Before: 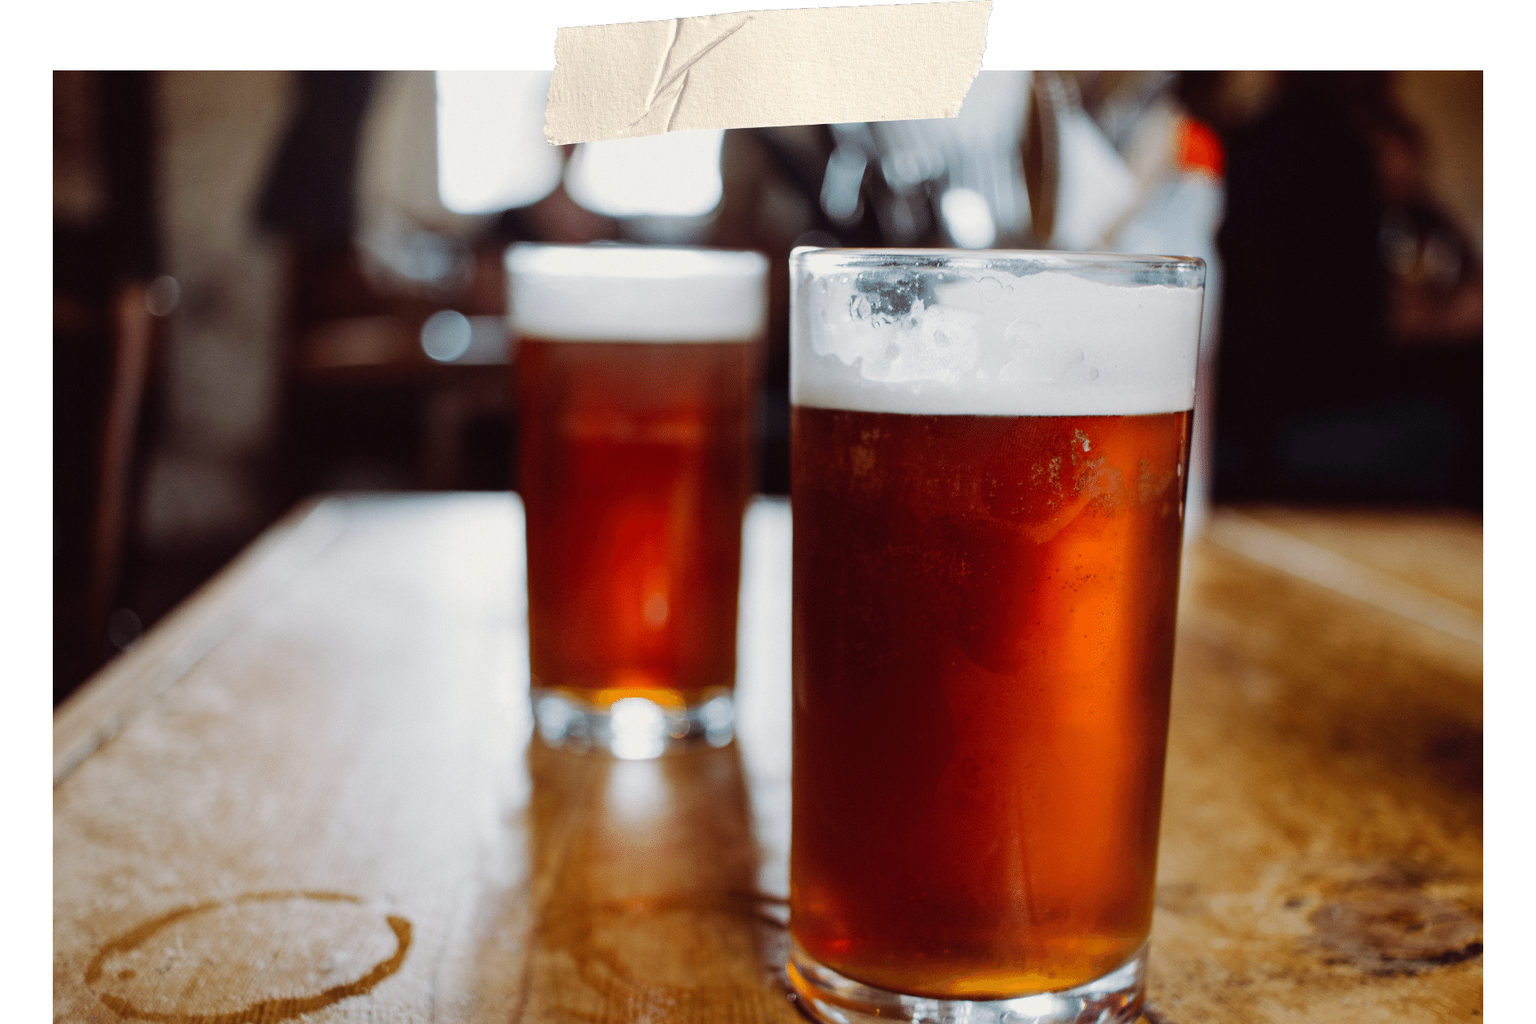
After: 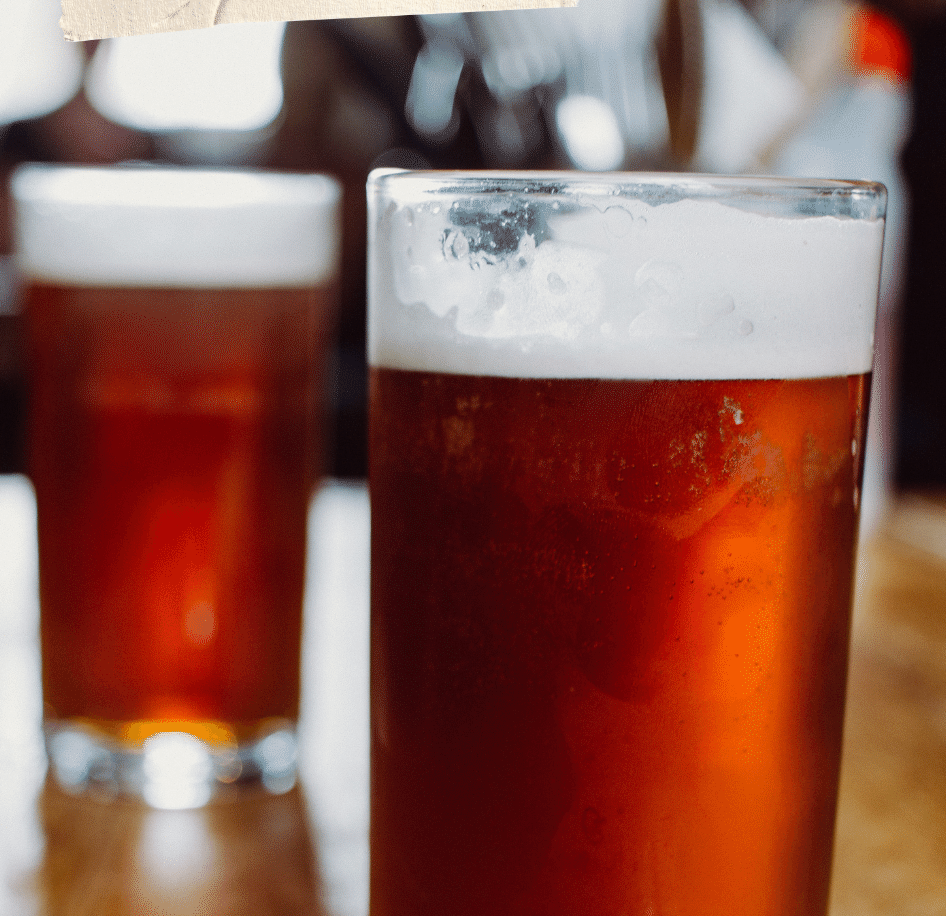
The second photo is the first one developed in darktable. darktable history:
crop: left 32.32%, top 10.958%, right 18.389%, bottom 17.454%
